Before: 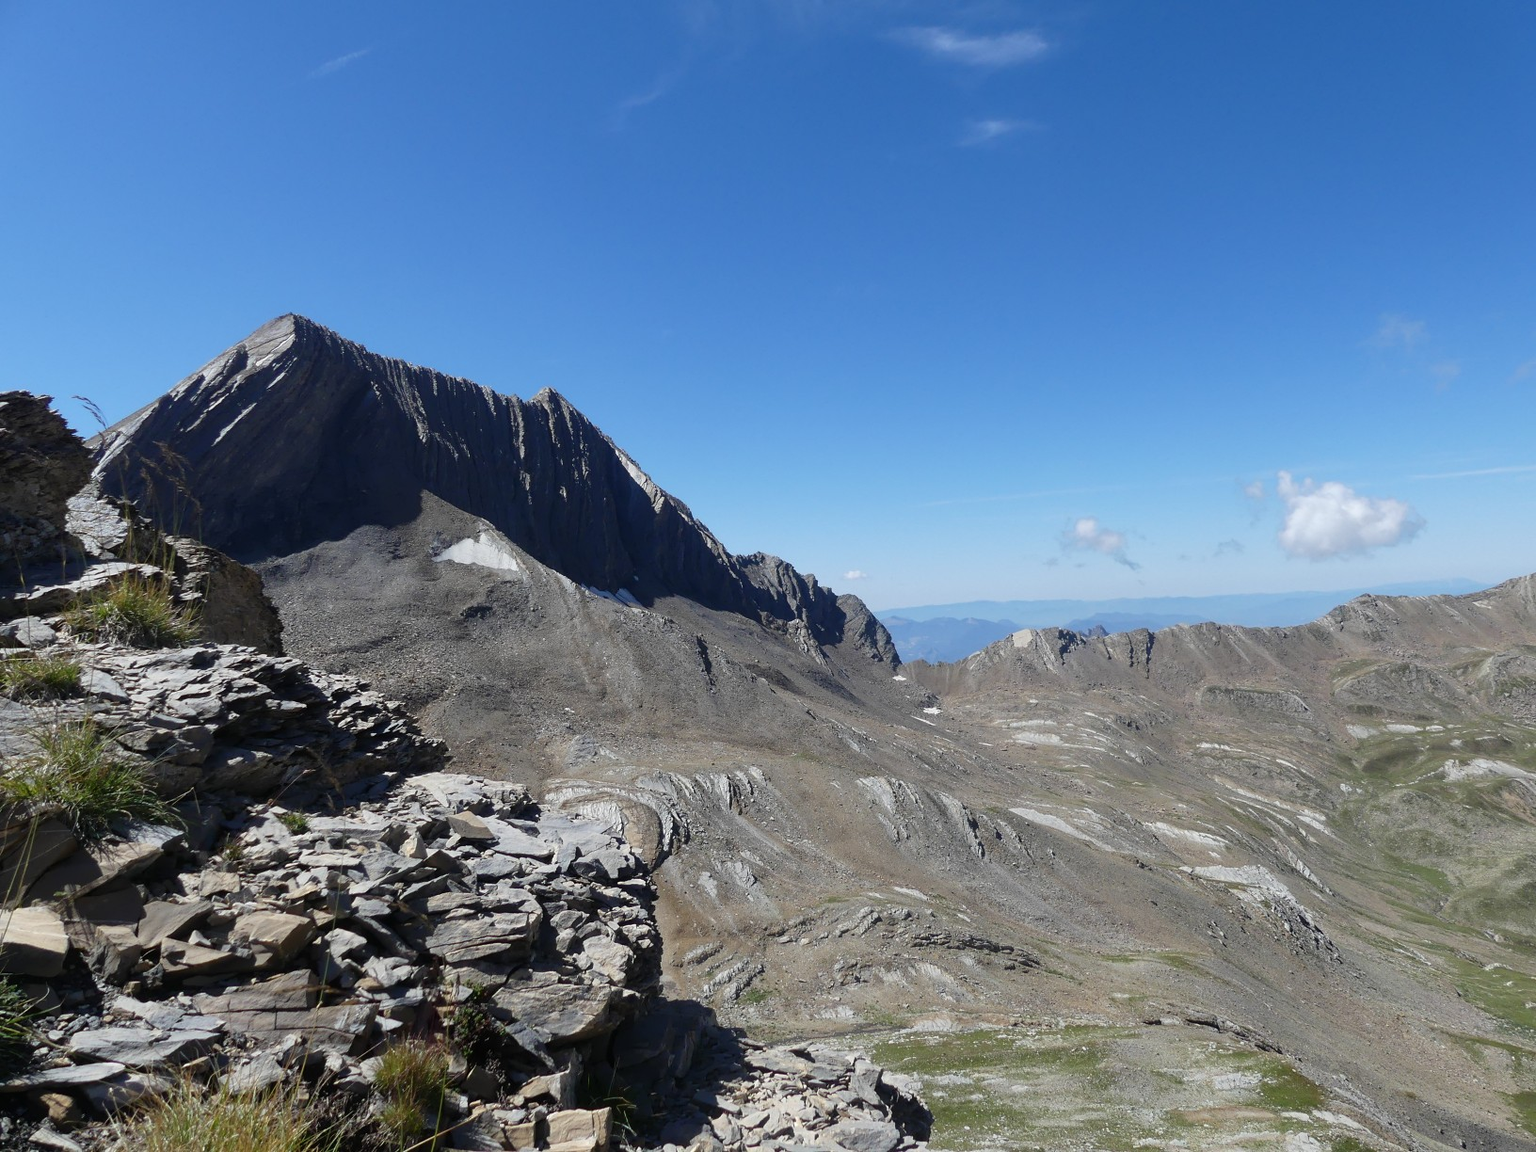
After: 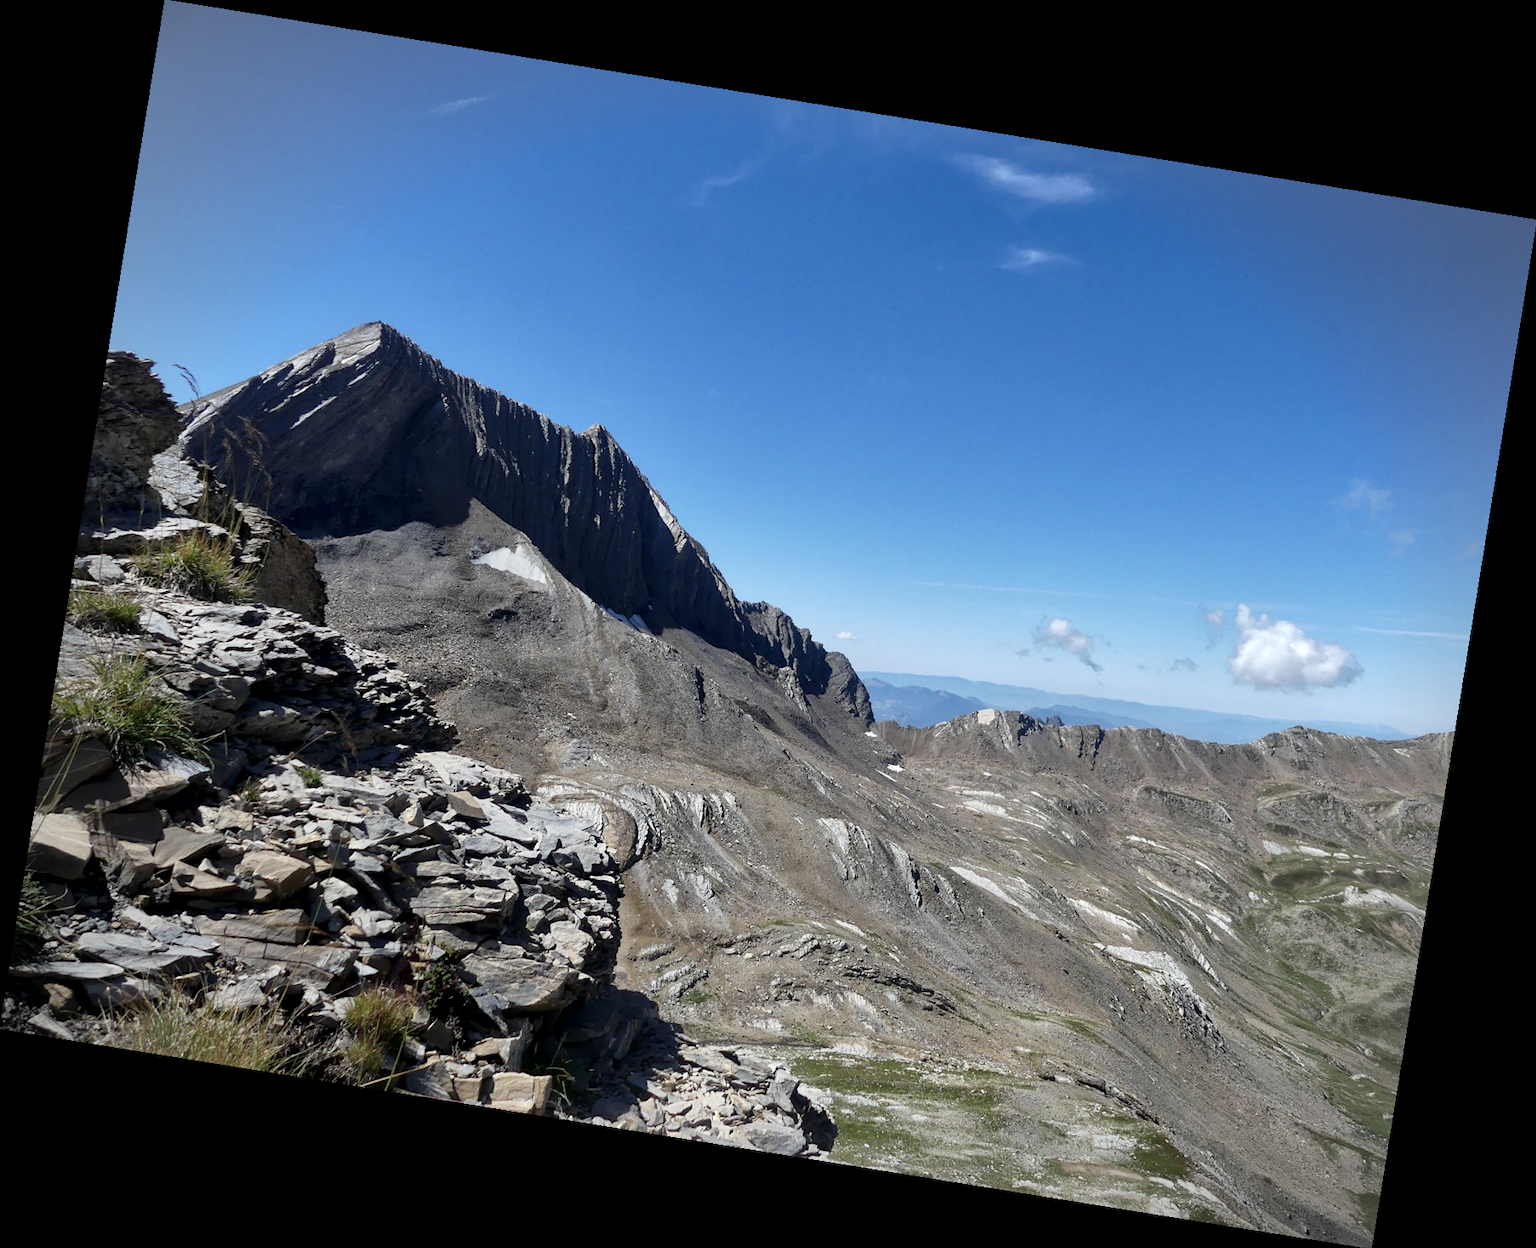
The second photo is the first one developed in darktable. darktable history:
local contrast: mode bilateral grid, contrast 20, coarseness 50, detail 171%, midtone range 0.2
rotate and perspective: rotation 9.12°, automatic cropping off
vignetting: automatic ratio true
